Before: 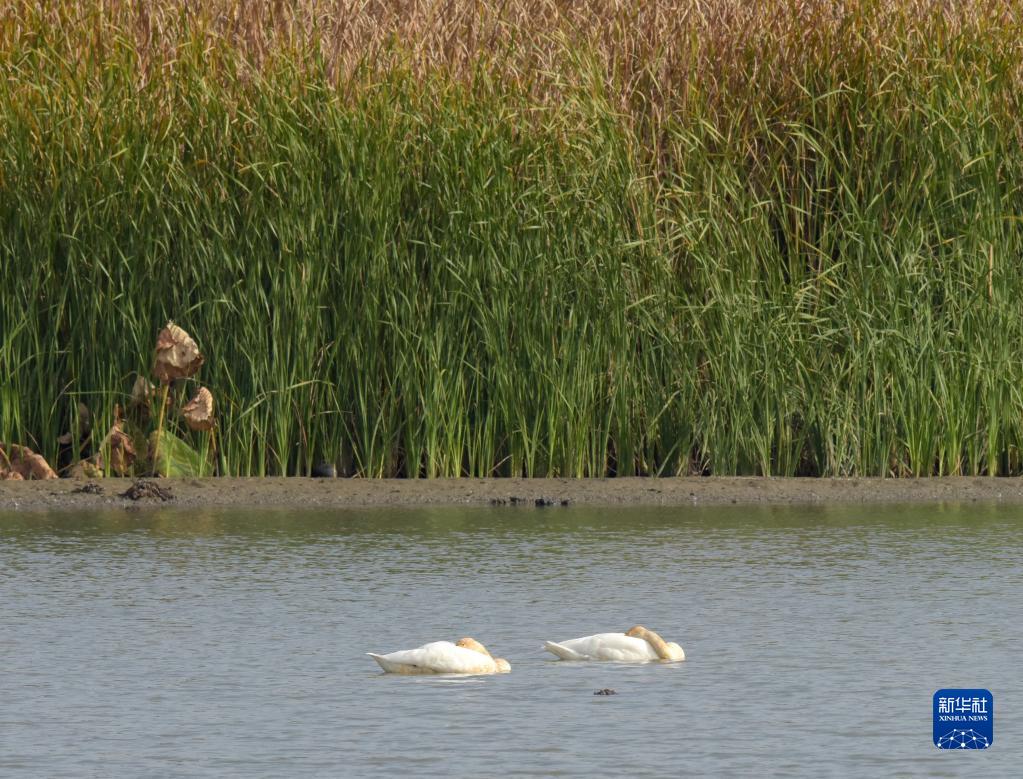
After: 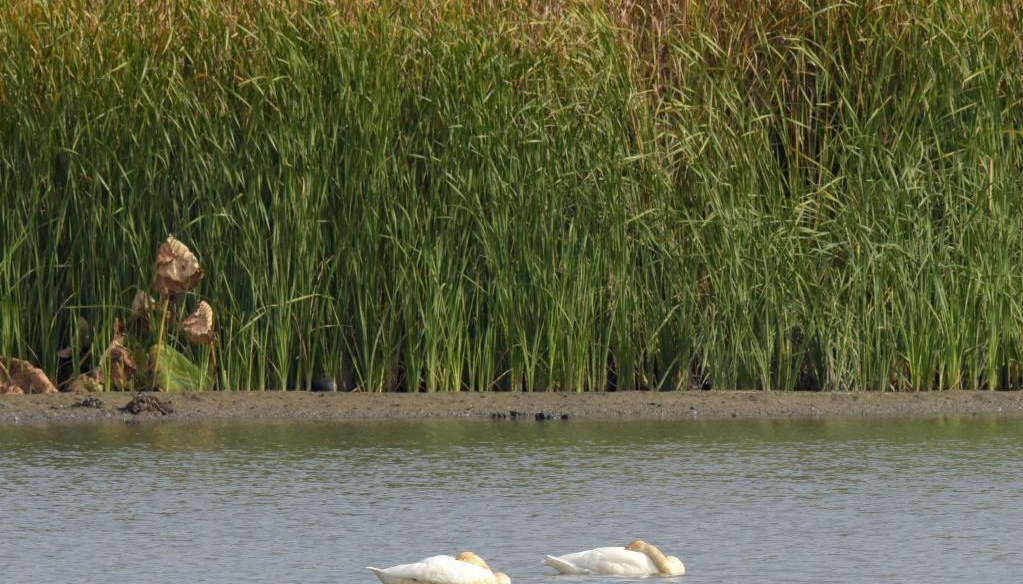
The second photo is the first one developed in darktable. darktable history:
crop: top 11.041%, bottom 13.921%
